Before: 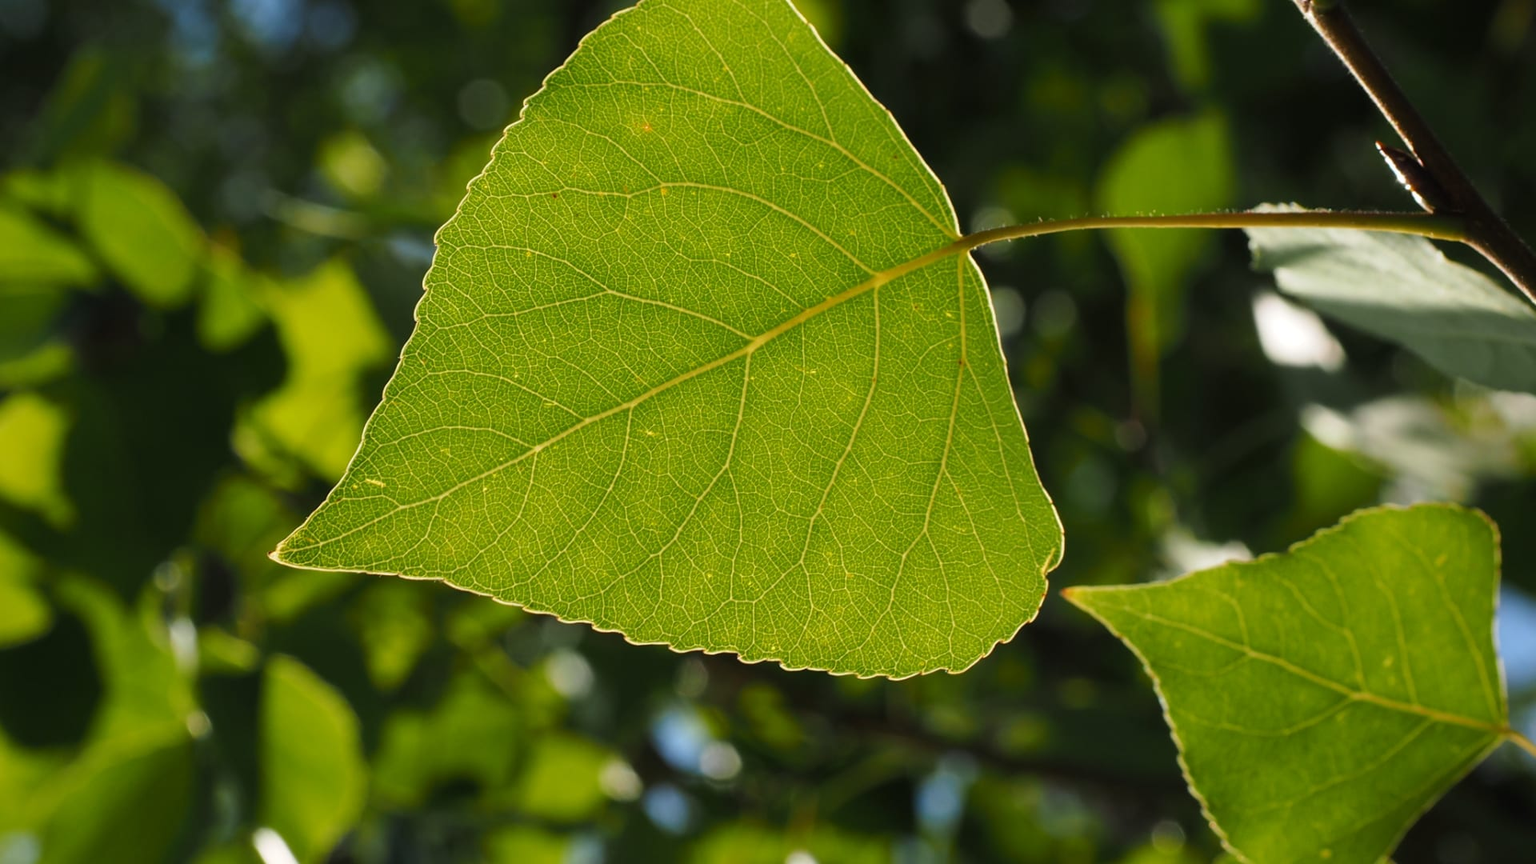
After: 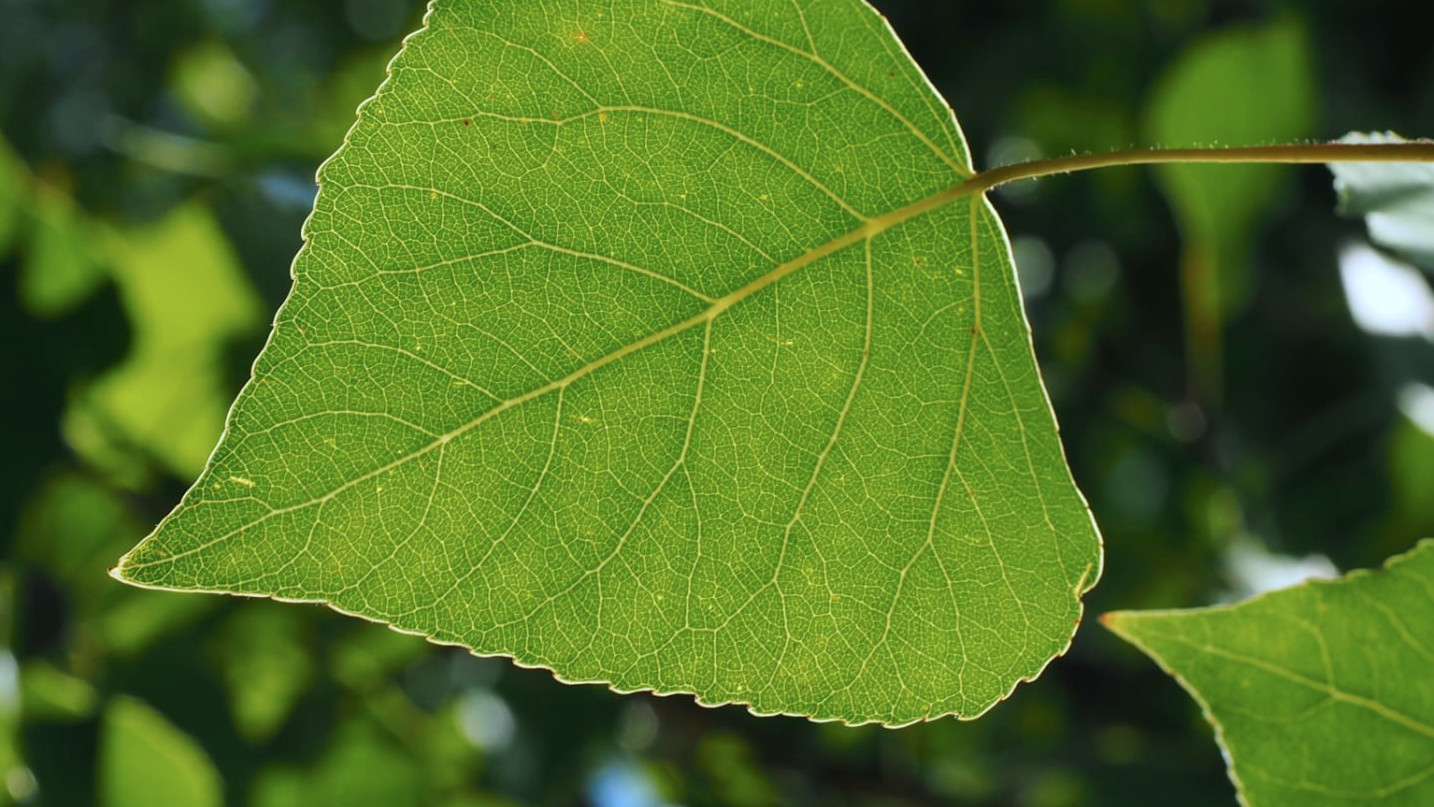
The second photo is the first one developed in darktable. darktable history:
crop and rotate: left 11.831%, top 11.346%, right 13.429%, bottom 13.899%
color calibration: illuminant as shot in camera, x 0.378, y 0.381, temperature 4093.13 K, saturation algorithm version 1 (2020)
